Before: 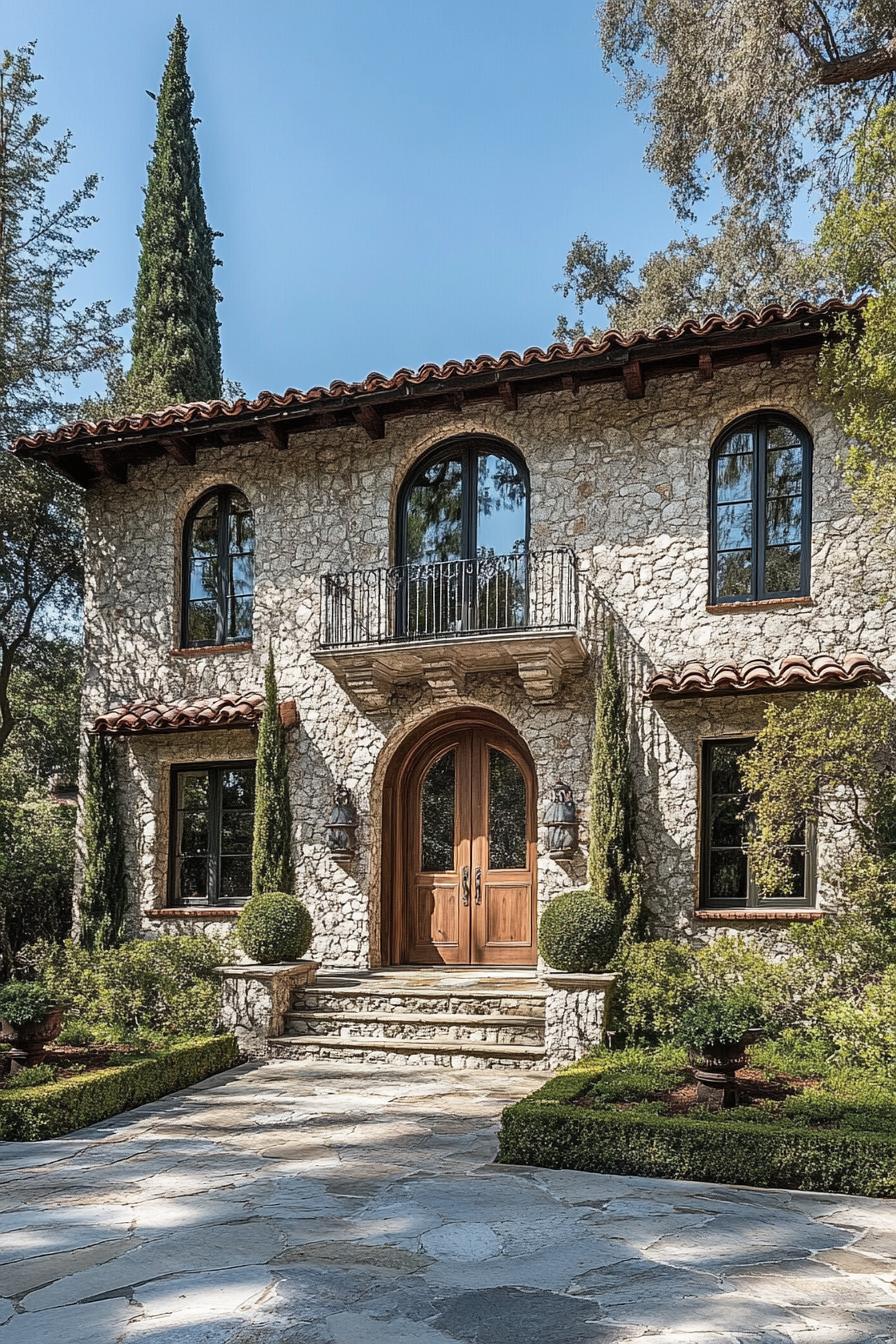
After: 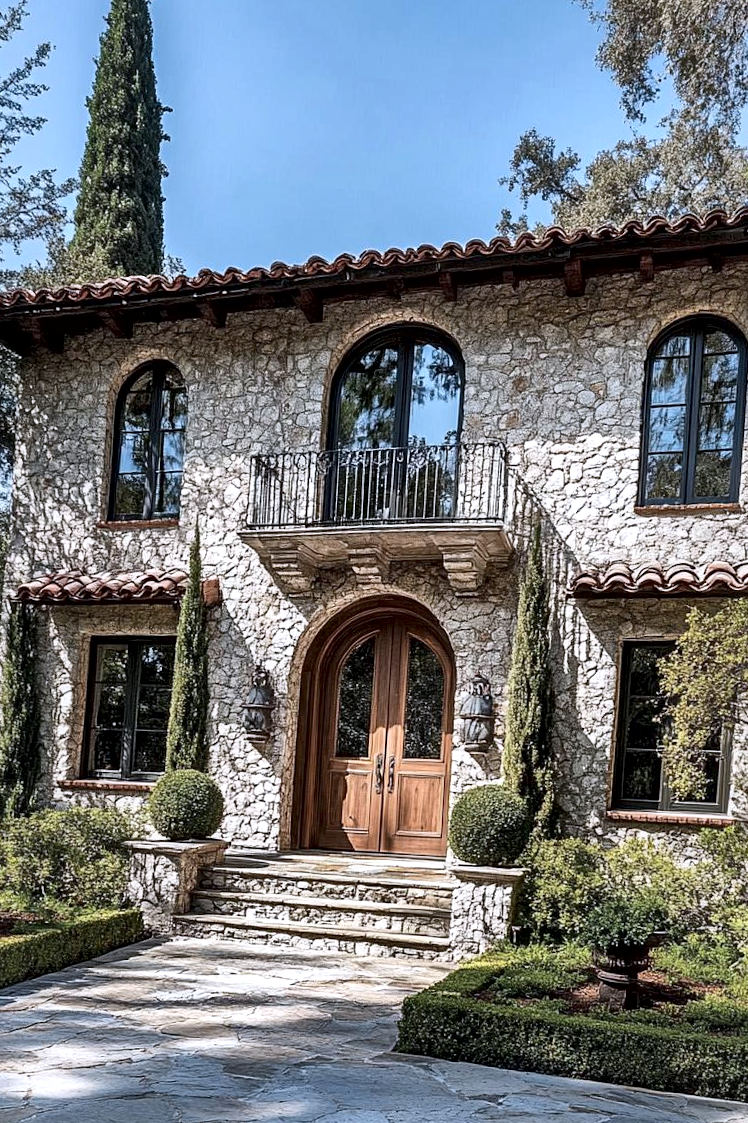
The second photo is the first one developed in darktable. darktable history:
crop and rotate: angle -3.11°, left 5.103%, top 5.16%, right 4.646%, bottom 4.589%
color calibration: illuminant as shot in camera, x 0.358, y 0.373, temperature 4628.91 K
local contrast: mode bilateral grid, contrast 70, coarseness 75, detail 180%, midtone range 0.2
